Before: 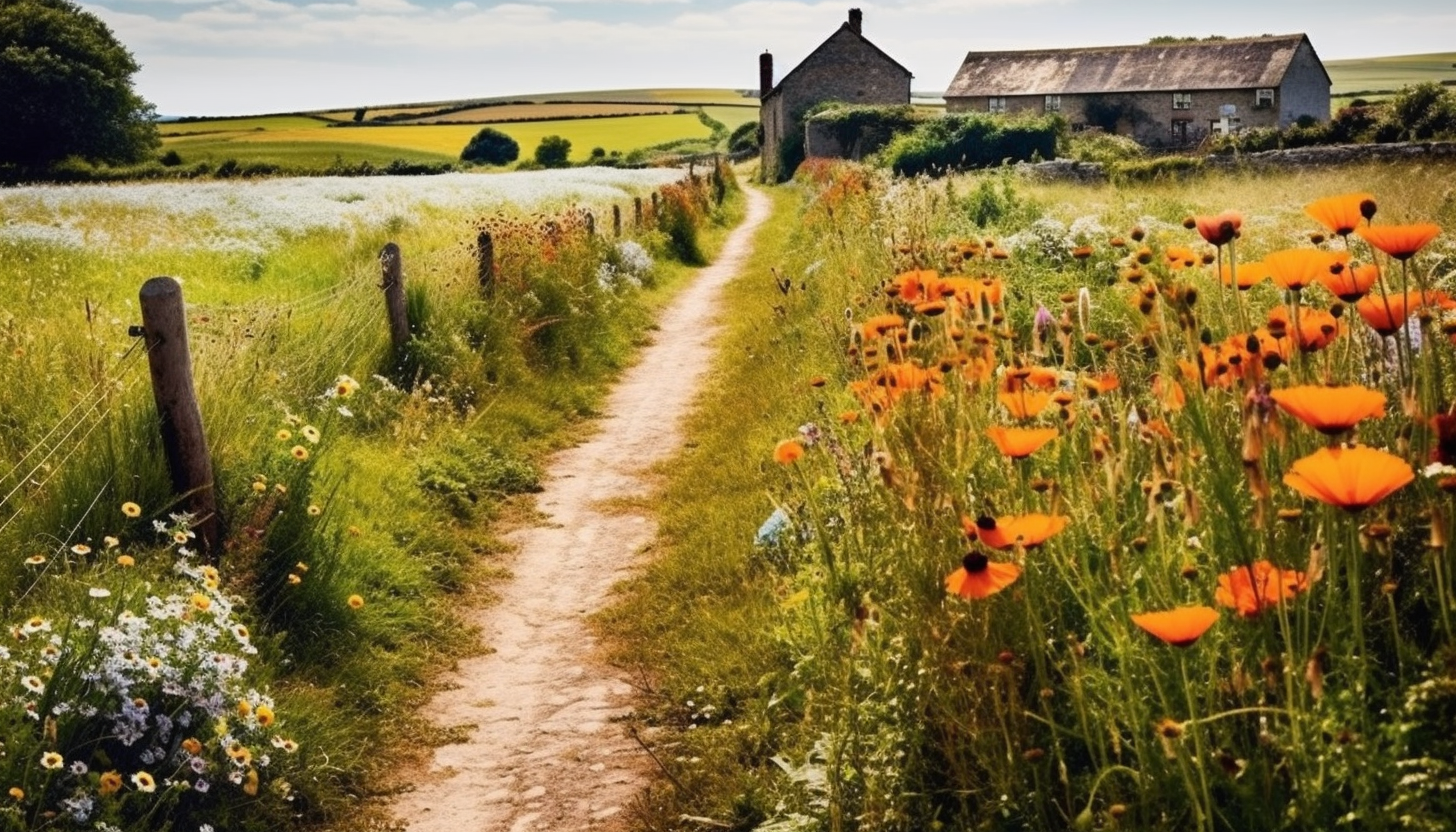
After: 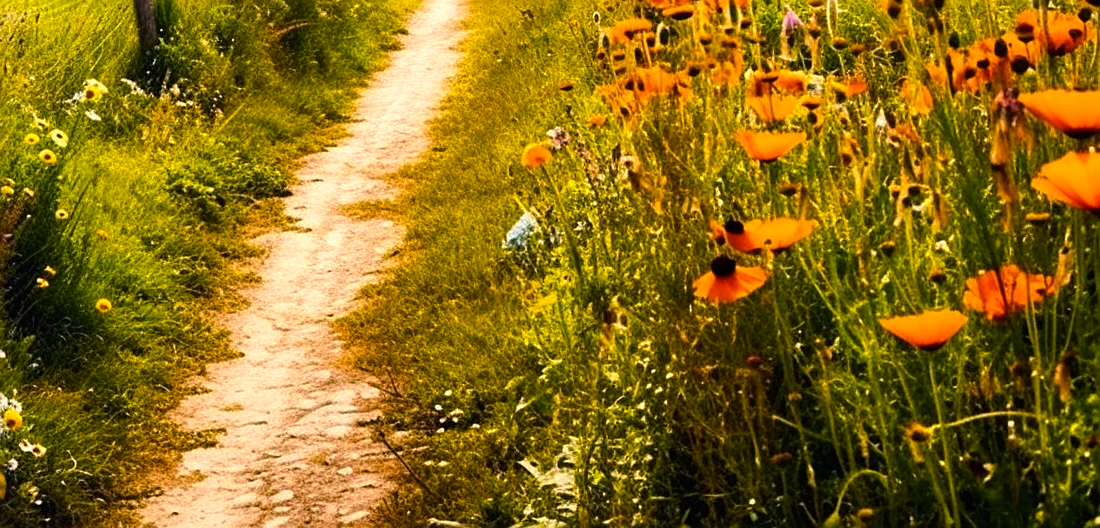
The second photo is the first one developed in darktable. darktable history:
crop and rotate: left 17.355%, top 35.605%, right 7.073%, bottom 0.841%
sharpen: on, module defaults
color balance rgb: shadows lift › chroma 2.033%, shadows lift › hue 222.1°, power › hue 314.48°, highlights gain › chroma 1.609%, highlights gain › hue 57.21°, linear chroma grading › shadows 9.799%, linear chroma grading › highlights 10.198%, linear chroma grading › global chroma 15.155%, linear chroma grading › mid-tones 14.966%, perceptual saturation grading › global saturation 0.092%, global vibrance 25.013%, contrast 20.606%
